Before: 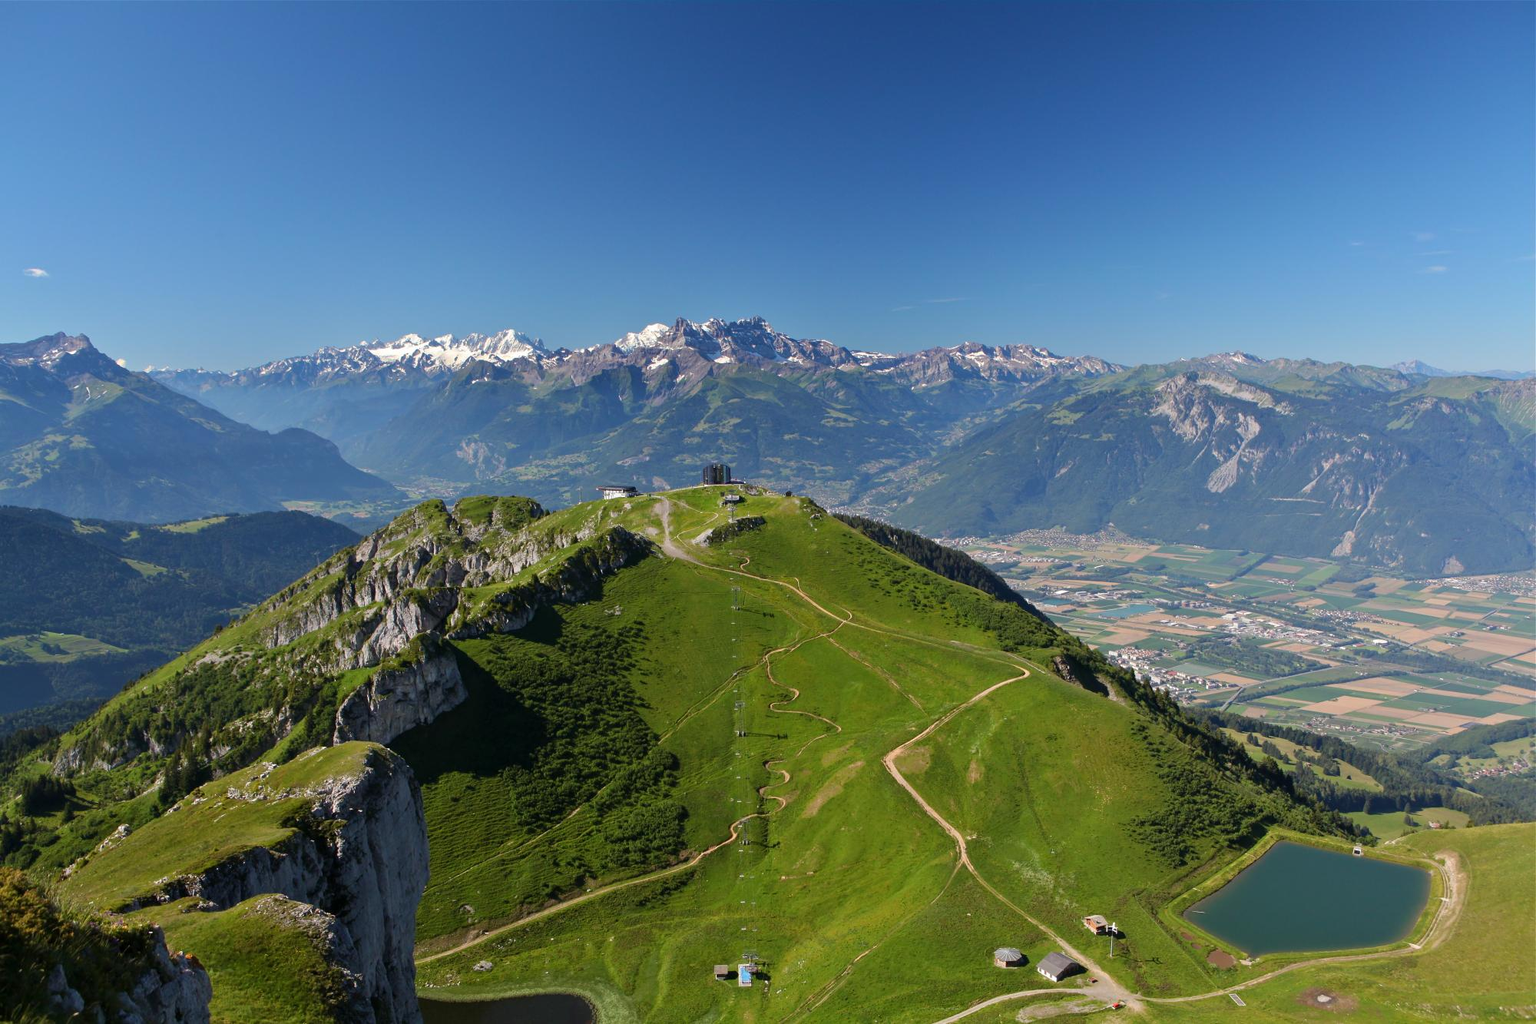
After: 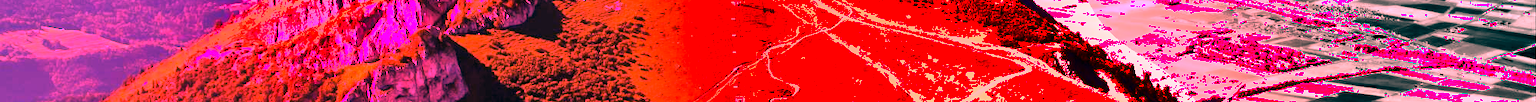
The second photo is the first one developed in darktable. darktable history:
vibrance: vibrance 14%
crop and rotate: top 59.084%, bottom 30.916%
shadows and highlights: white point adjustment 0.1, highlights -70, soften with gaussian
white balance: red 4.26, blue 1.802
